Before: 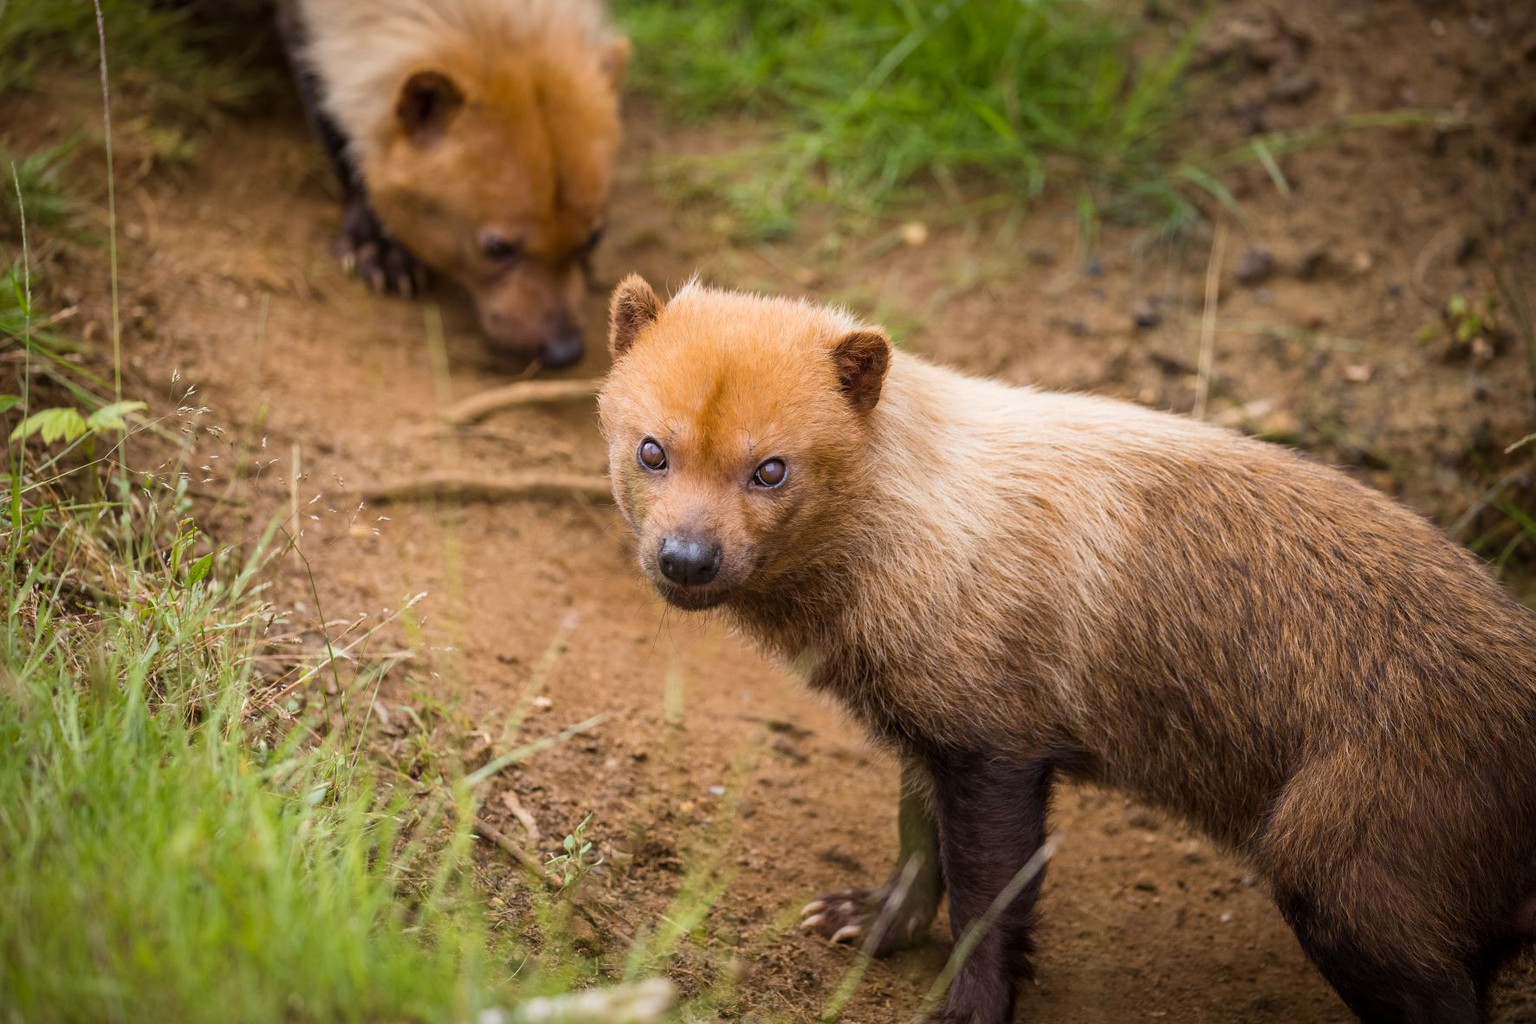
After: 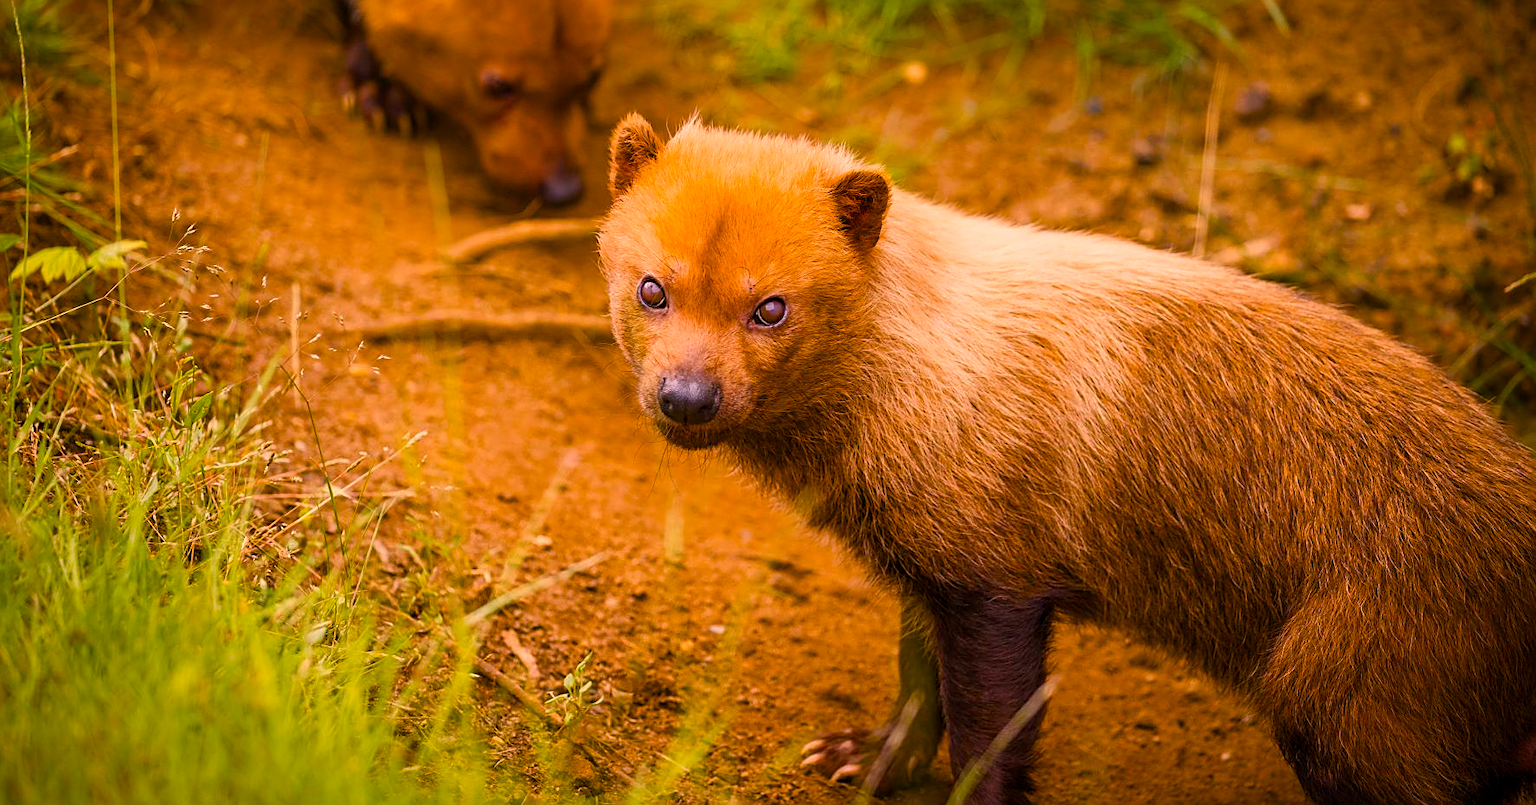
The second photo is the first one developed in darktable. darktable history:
color balance rgb: shadows lift › chroma 0.883%, shadows lift › hue 113.17°, linear chroma grading › global chroma 39.568%, perceptual saturation grading › global saturation 27.146%, perceptual saturation grading › highlights -28.651%, perceptual saturation grading › mid-tones 15.565%, perceptual saturation grading › shadows 34.062%
crop and rotate: top 15.763%, bottom 5.529%
sharpen: on, module defaults
color correction: highlights a* 22.03, highlights b* 21.51
